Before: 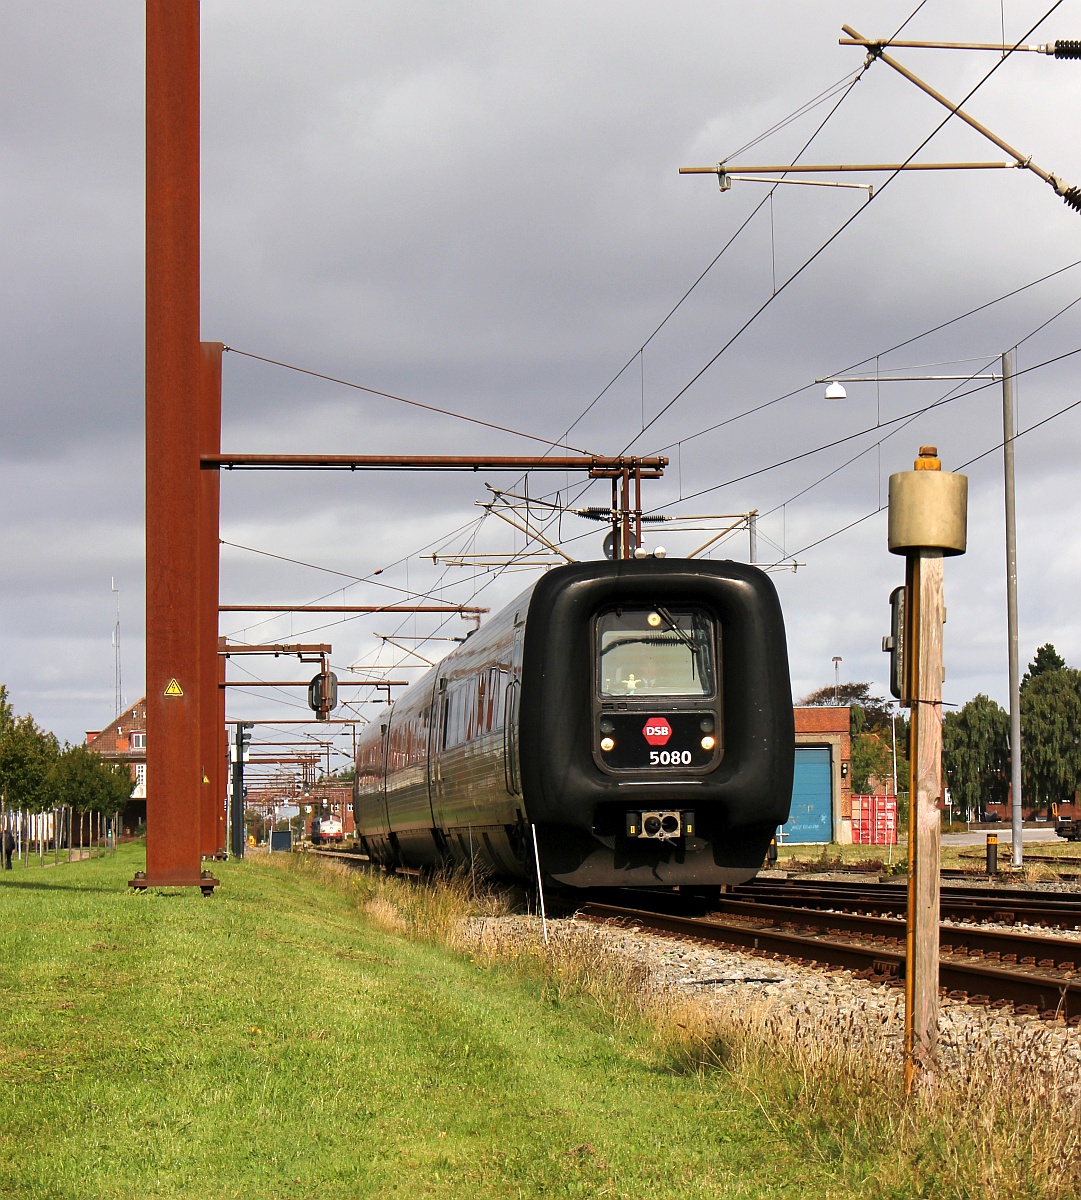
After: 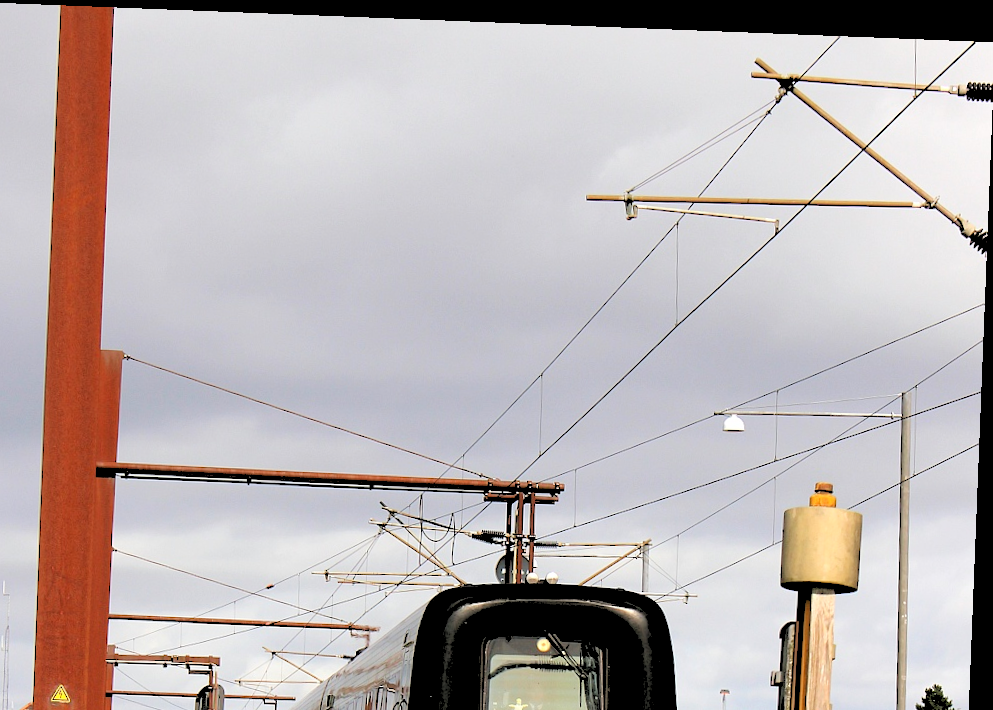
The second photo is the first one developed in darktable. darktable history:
rotate and perspective: rotation 2.27°, automatic cropping off
crop and rotate: left 11.812%, bottom 42.776%
rgb levels: levels [[0.027, 0.429, 0.996], [0, 0.5, 1], [0, 0.5, 1]]
